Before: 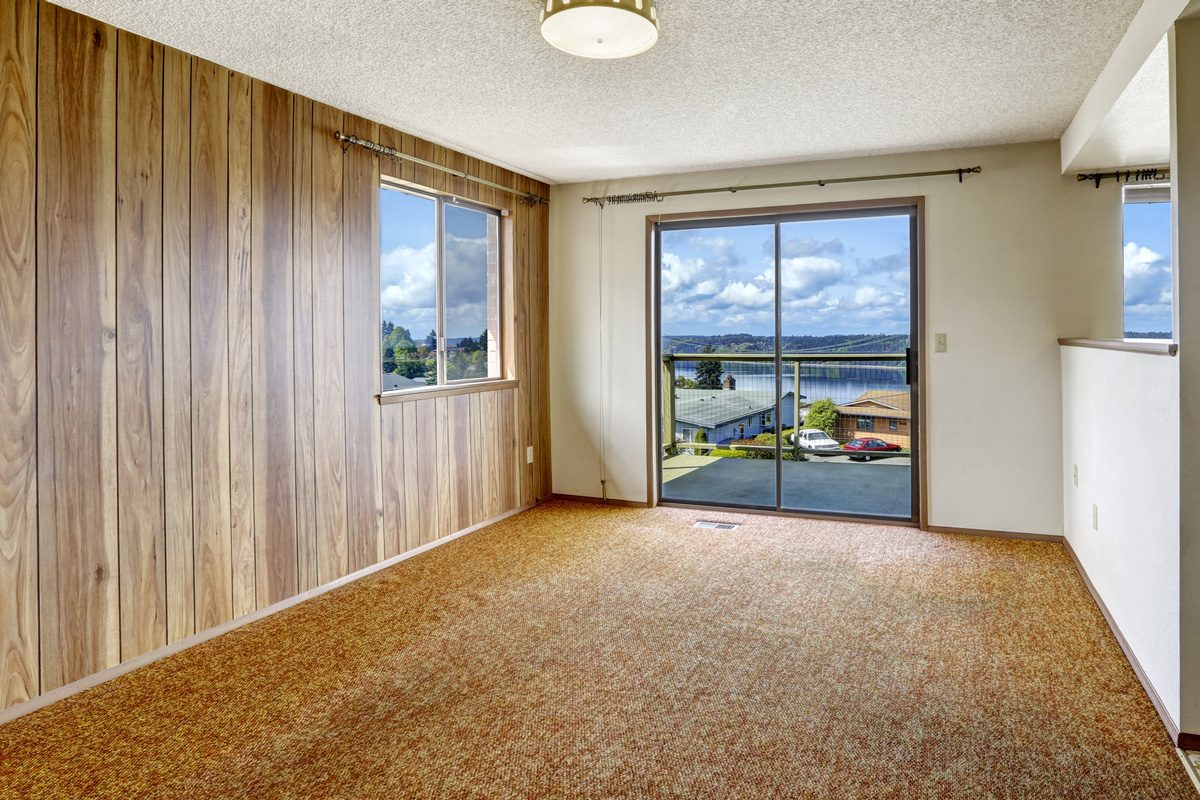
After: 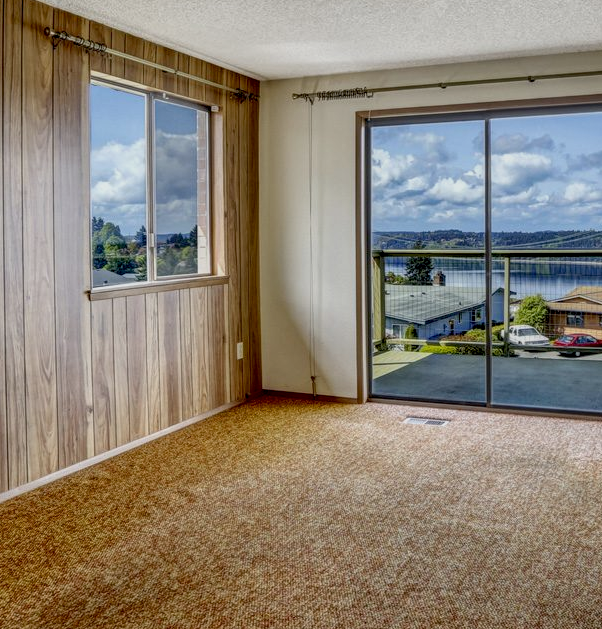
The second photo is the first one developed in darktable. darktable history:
crop and rotate: angle 0.017°, left 24.211%, top 13.104%, right 25.592%, bottom 8.182%
local contrast: highlights 2%, shadows 4%, detail 133%
exposure: black level correction 0.011, exposure -0.477 EV, compensate highlight preservation false
